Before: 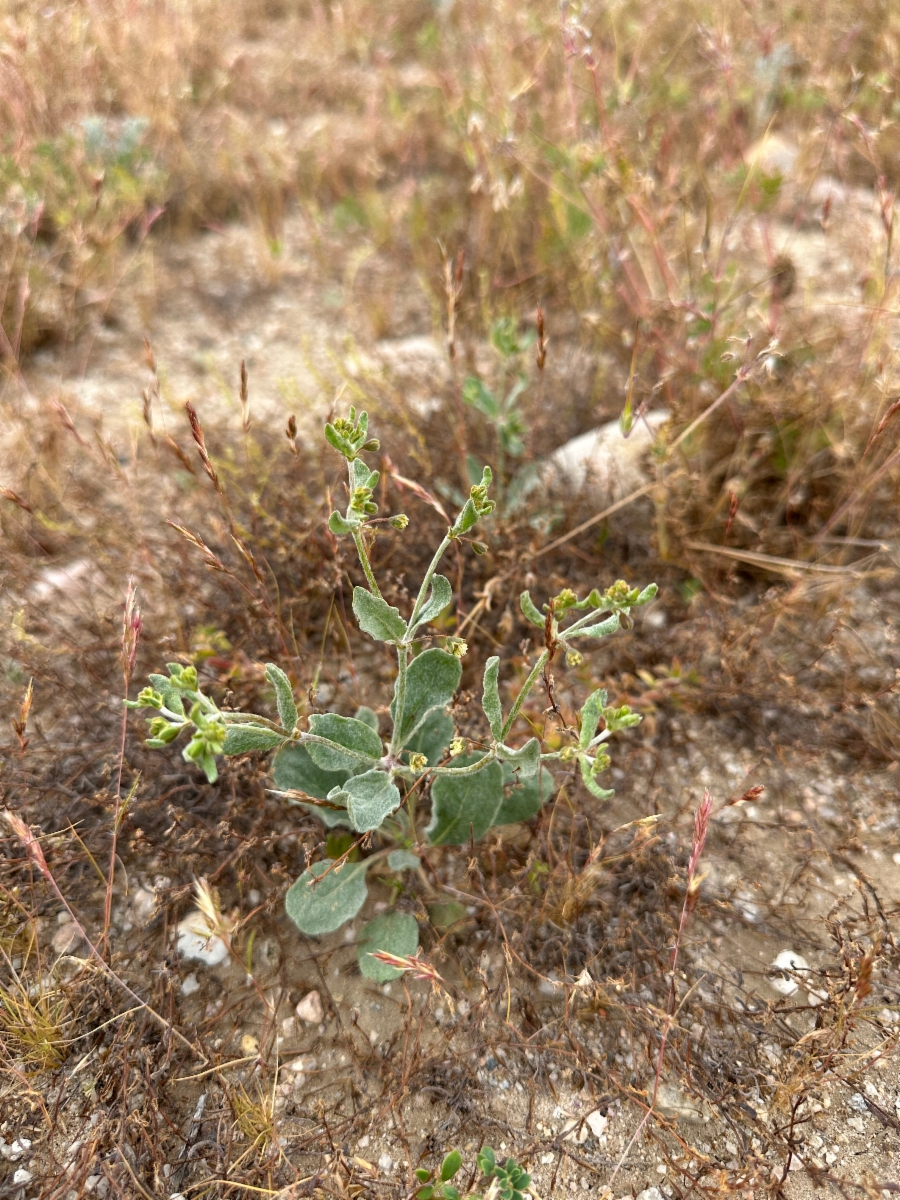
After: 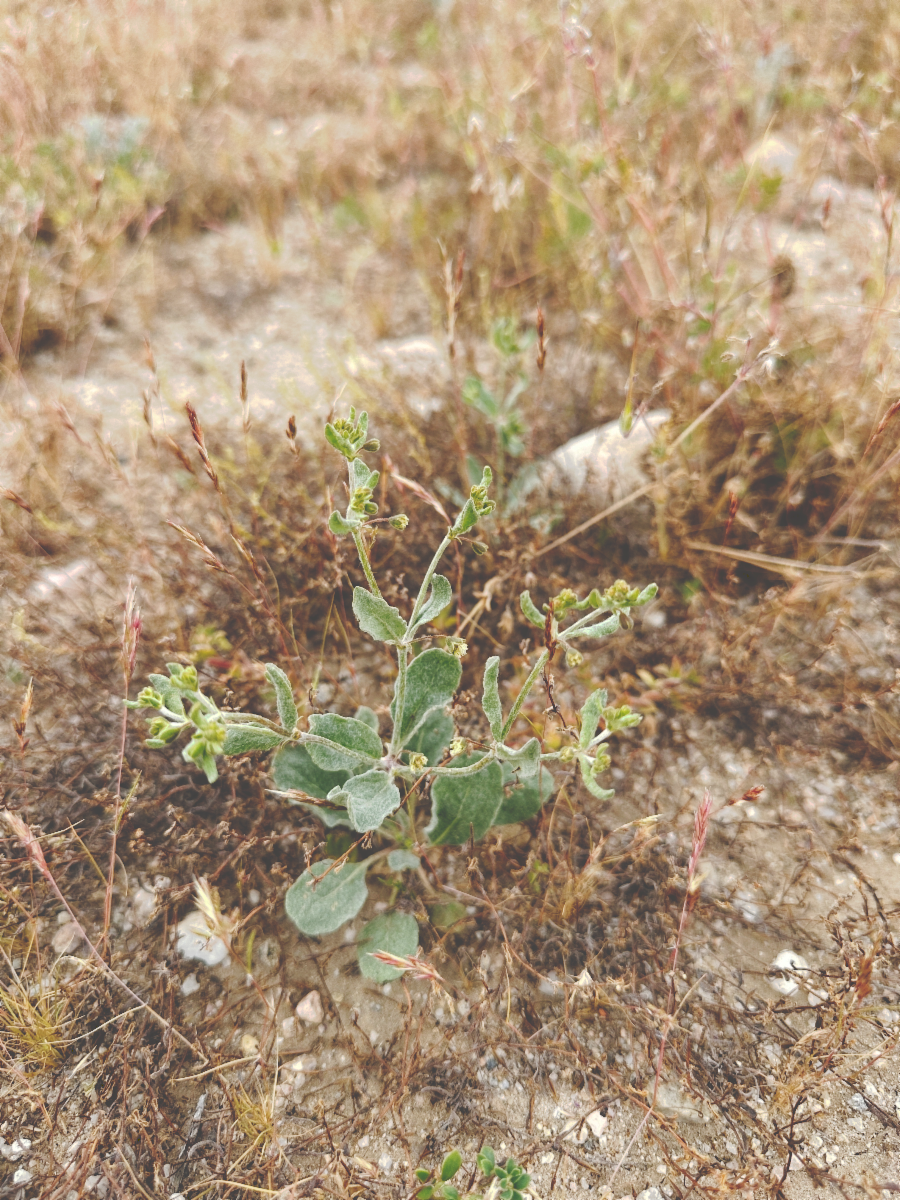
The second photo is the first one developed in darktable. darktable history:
white balance: red 1, blue 1
tone curve: curves: ch0 [(0, 0) (0.003, 0.272) (0.011, 0.275) (0.025, 0.275) (0.044, 0.278) (0.069, 0.282) (0.1, 0.284) (0.136, 0.287) (0.177, 0.294) (0.224, 0.314) (0.277, 0.347) (0.335, 0.403) (0.399, 0.473) (0.468, 0.552) (0.543, 0.622) (0.623, 0.69) (0.709, 0.756) (0.801, 0.818) (0.898, 0.865) (1, 1)], preserve colors none
